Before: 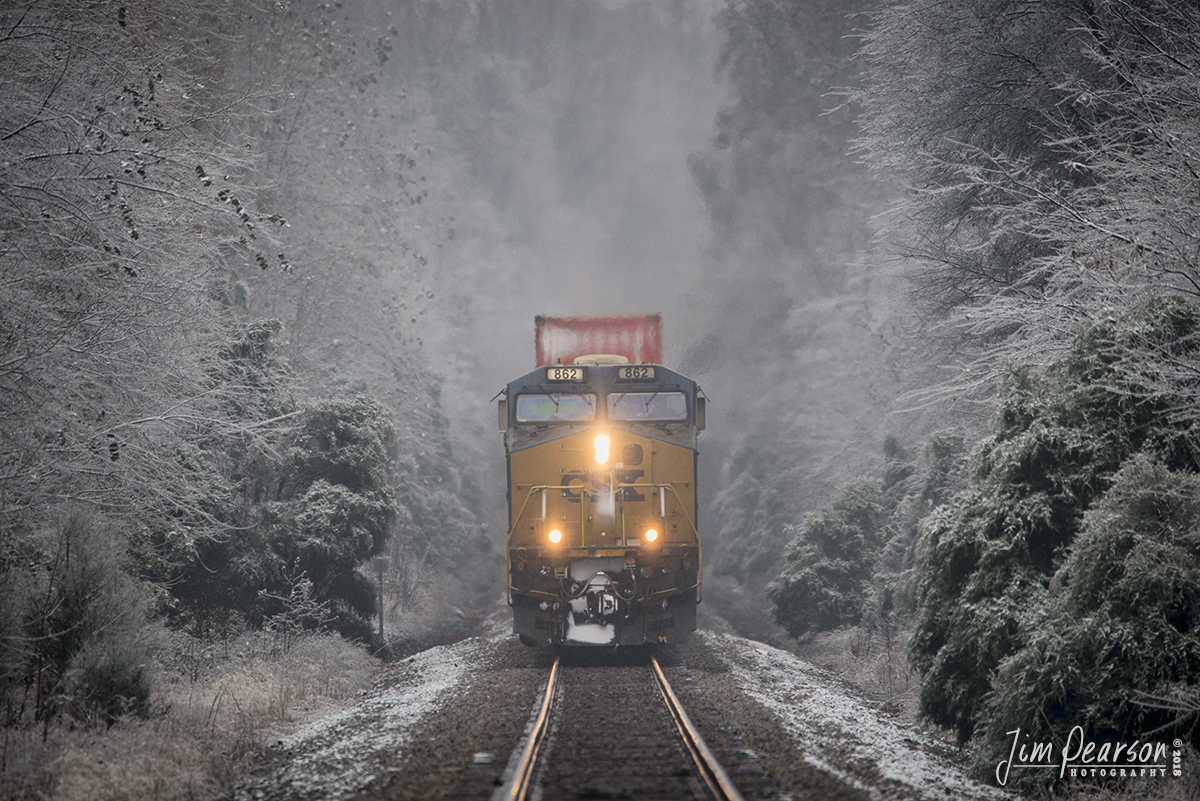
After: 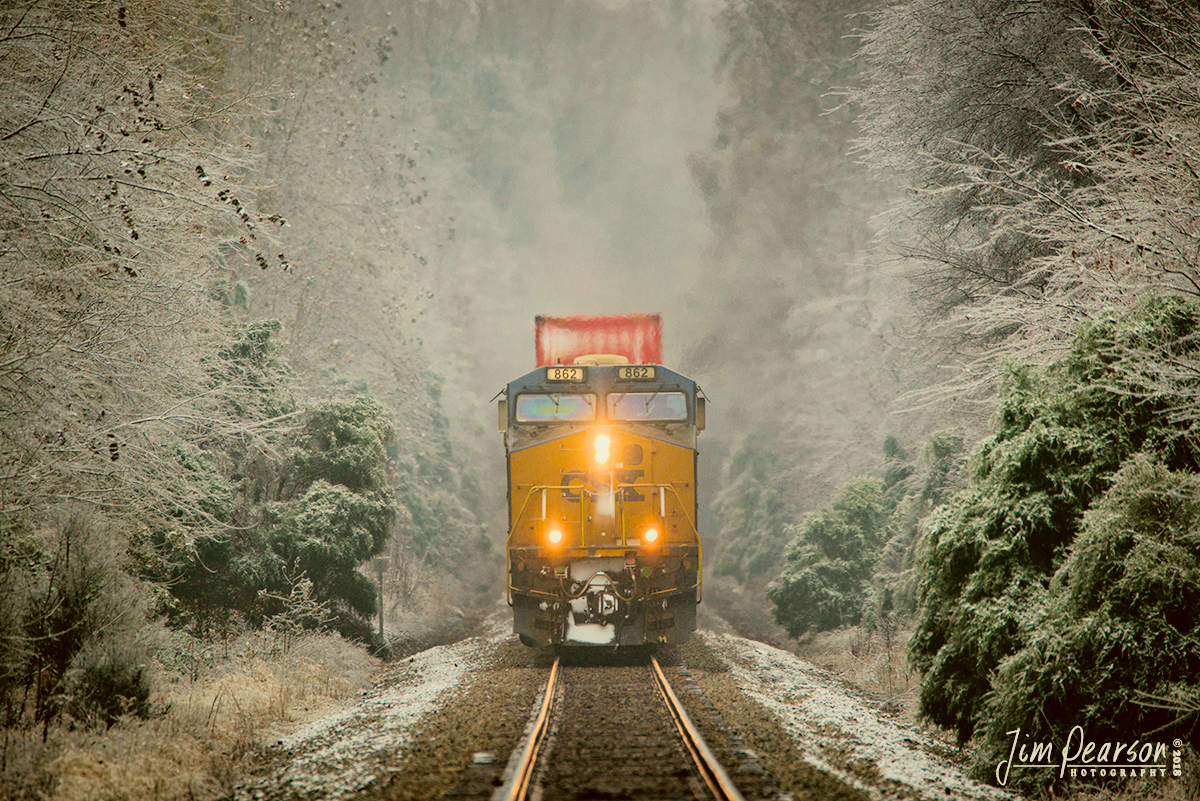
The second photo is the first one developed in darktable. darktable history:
color balance rgb: perceptual saturation grading › global saturation 36%, perceptual brilliance grading › global brilliance 10%, global vibrance 20%
color correction: highlights a* -1.43, highlights b* 10.12, shadows a* 0.395, shadows b* 19.35
velvia: on, module defaults
exposure: exposure 0.426 EV, compensate highlight preservation false
filmic rgb: black relative exposure -6.68 EV, white relative exposure 4.56 EV, hardness 3.25
haze removal: compatibility mode true, adaptive false
